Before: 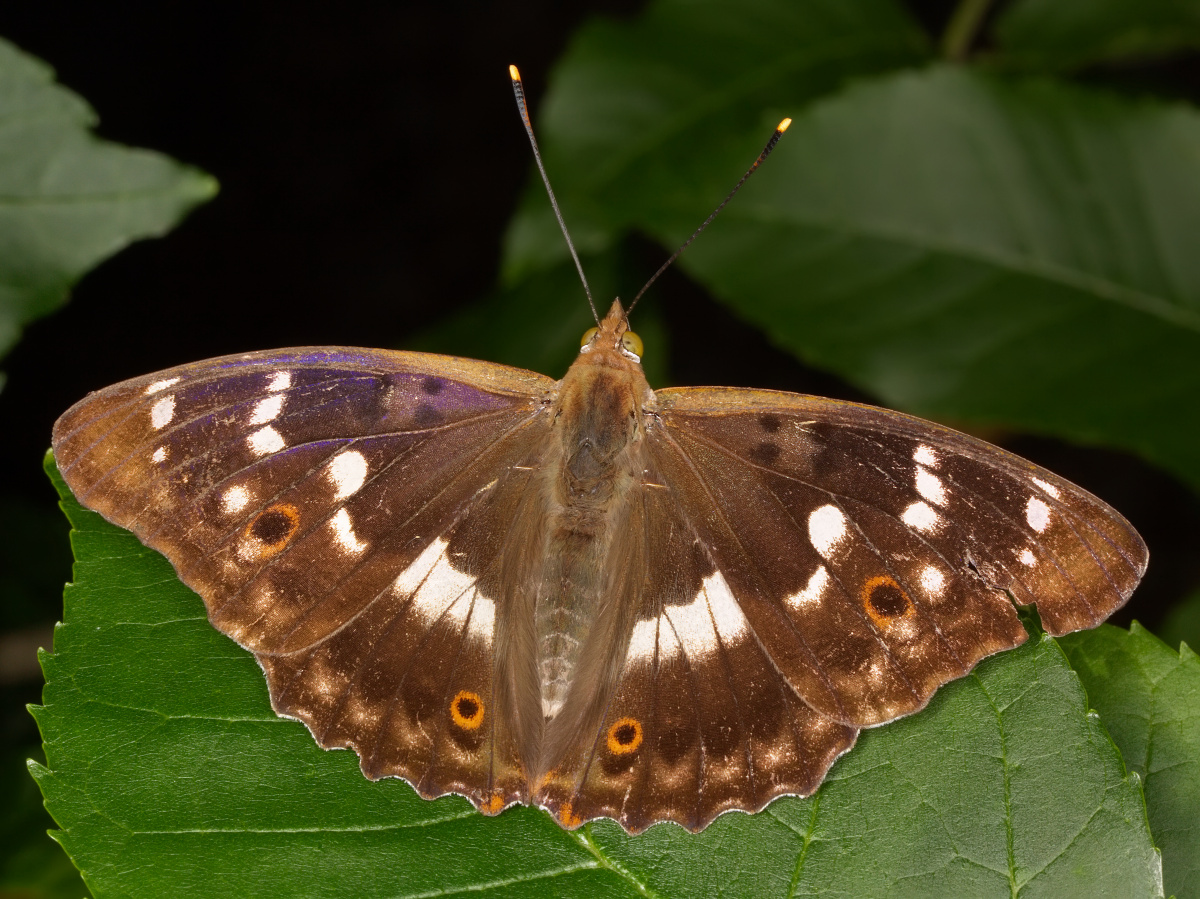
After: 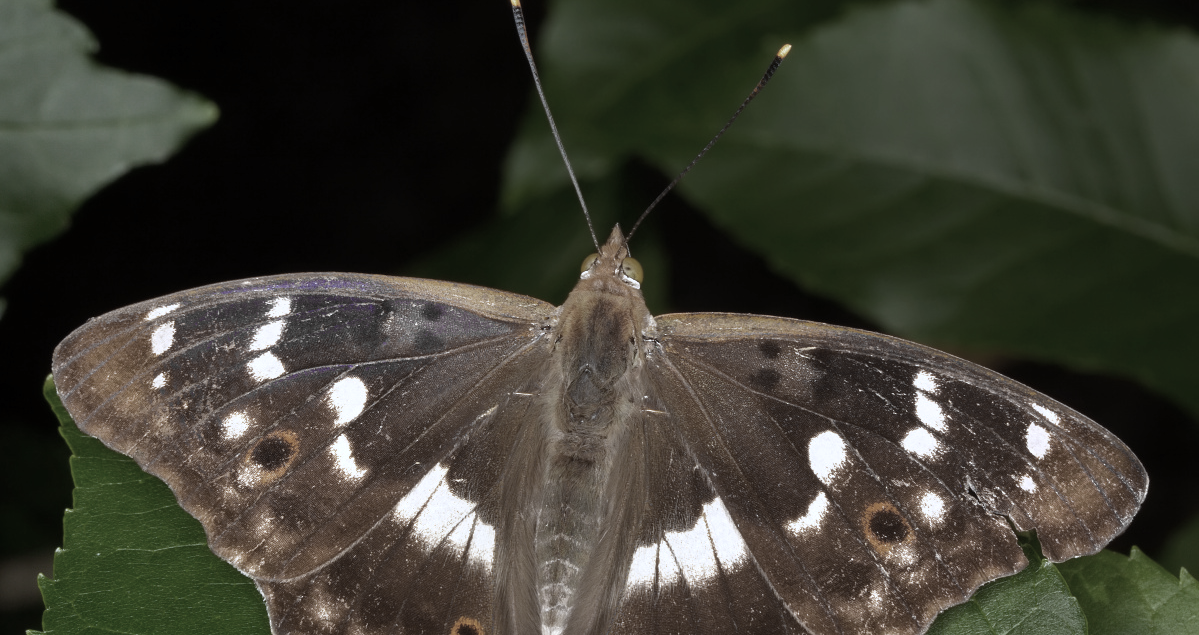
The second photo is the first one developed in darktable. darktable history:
crop and rotate: top 8.293%, bottom 20.996%
white balance: red 0.931, blue 1.11
exposure: exposure 0.217 EV, compensate highlight preservation false
color zones: curves: ch0 [(0, 0.487) (0.241, 0.395) (0.434, 0.373) (0.658, 0.412) (0.838, 0.487)]; ch1 [(0, 0) (0.053, 0.053) (0.211, 0.202) (0.579, 0.259) (0.781, 0.241)]
contrast brightness saturation: contrast 0.1, brightness 0.02, saturation 0.02
base curve: curves: ch0 [(0, 0) (0.303, 0.277) (1, 1)]
